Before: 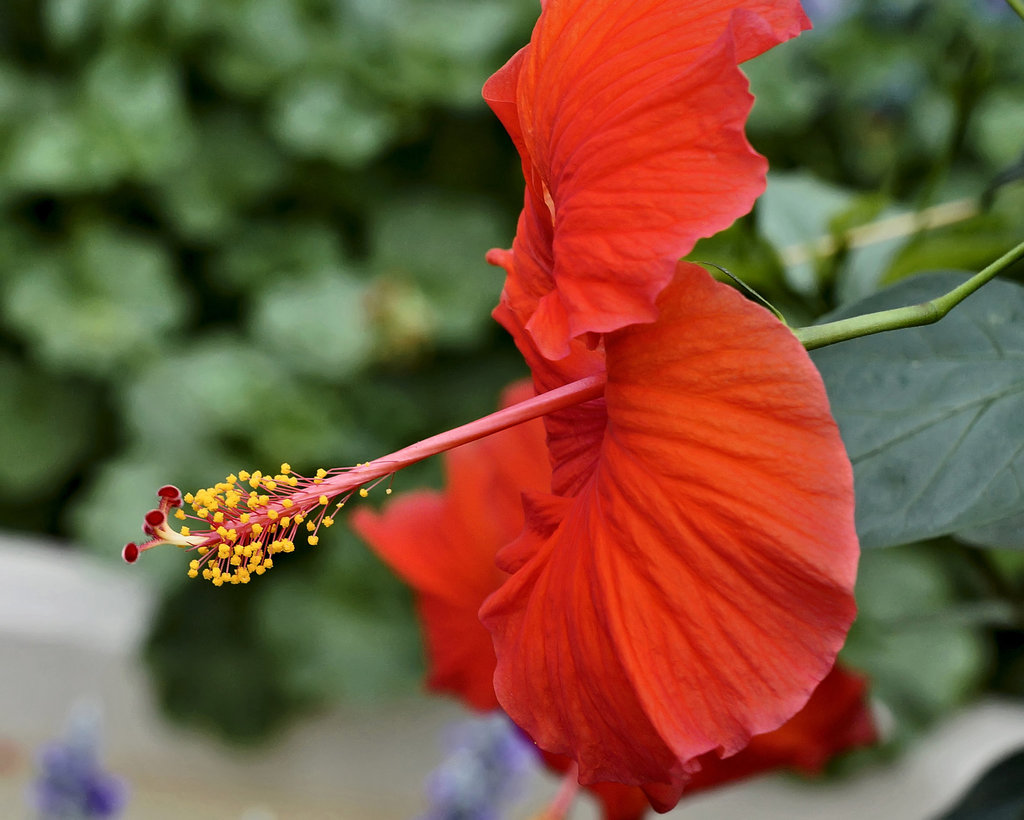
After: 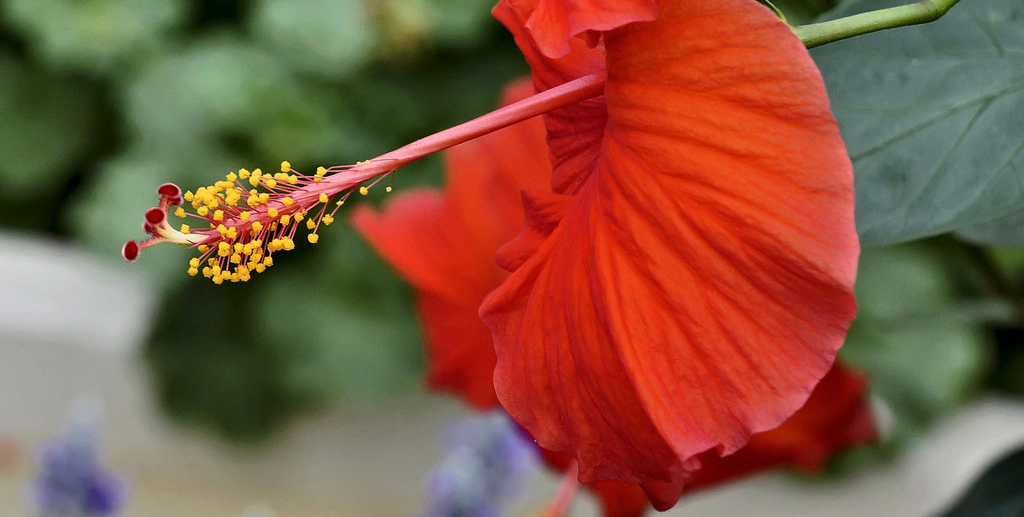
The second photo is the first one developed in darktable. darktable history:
crop and rotate: top 36.886%
